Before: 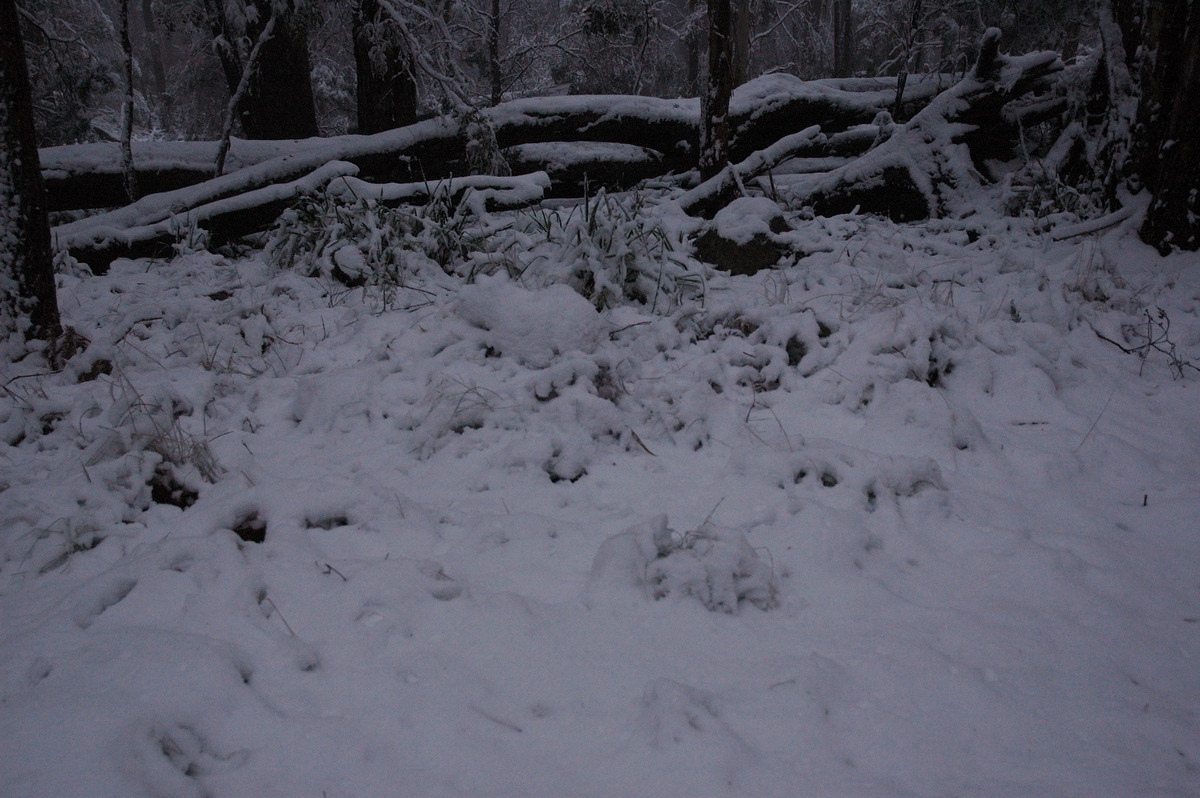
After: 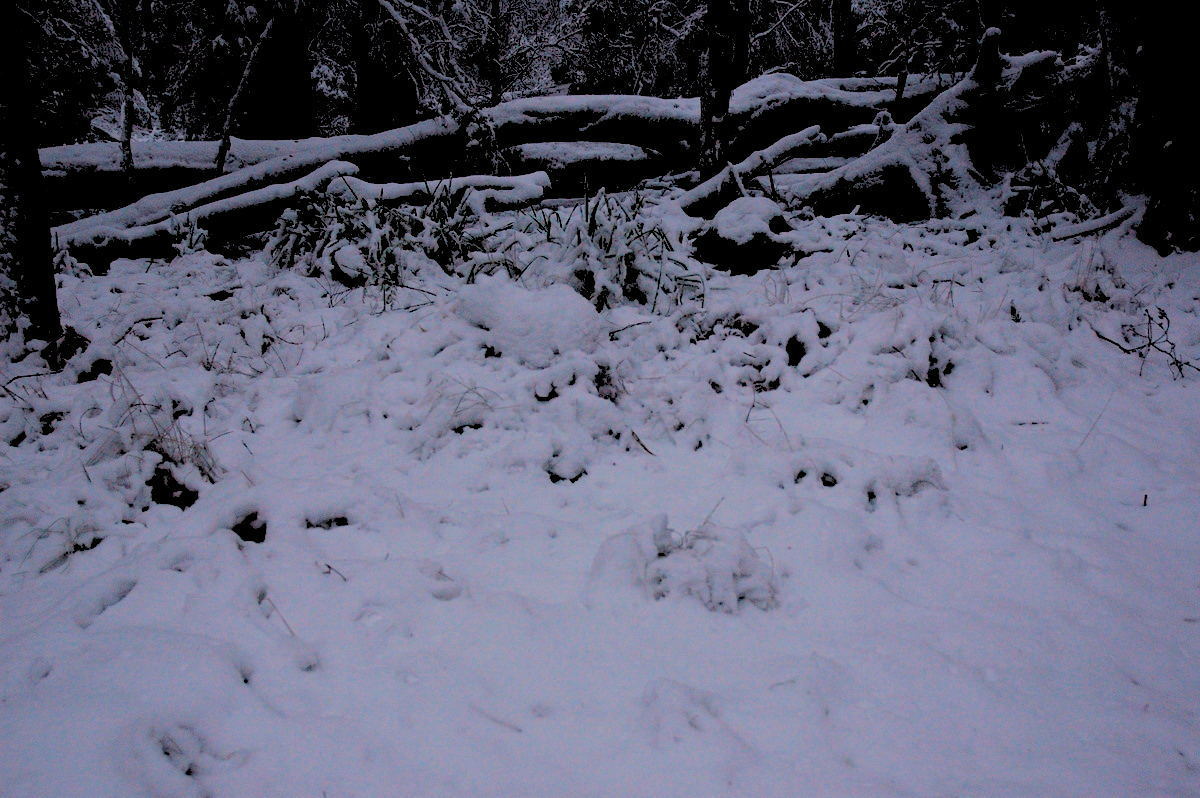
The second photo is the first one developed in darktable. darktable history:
color balance rgb: linear chroma grading › global chroma 10%, perceptual saturation grading › global saturation 30%, global vibrance 10%
rgb levels: levels [[0.027, 0.429, 0.996], [0, 0.5, 1], [0, 0.5, 1]]
